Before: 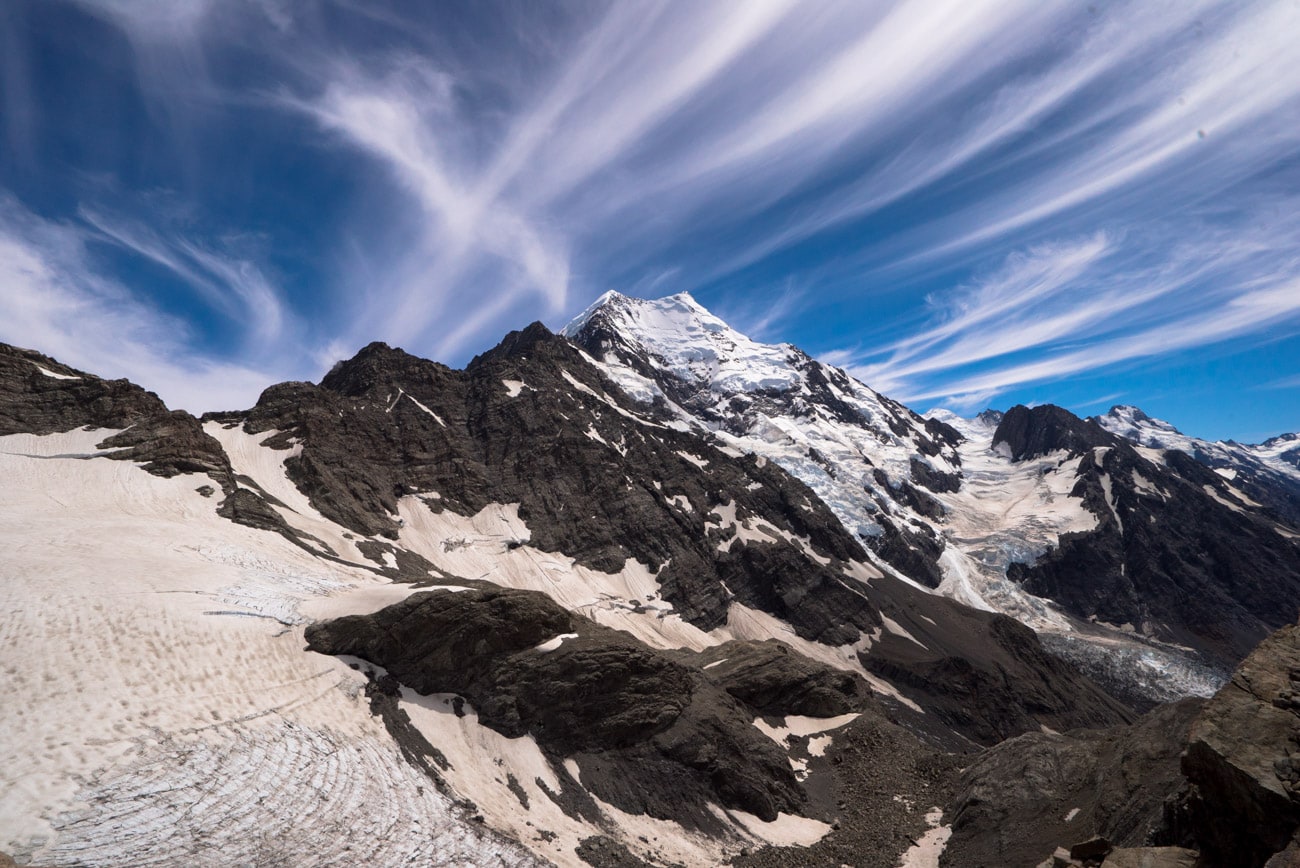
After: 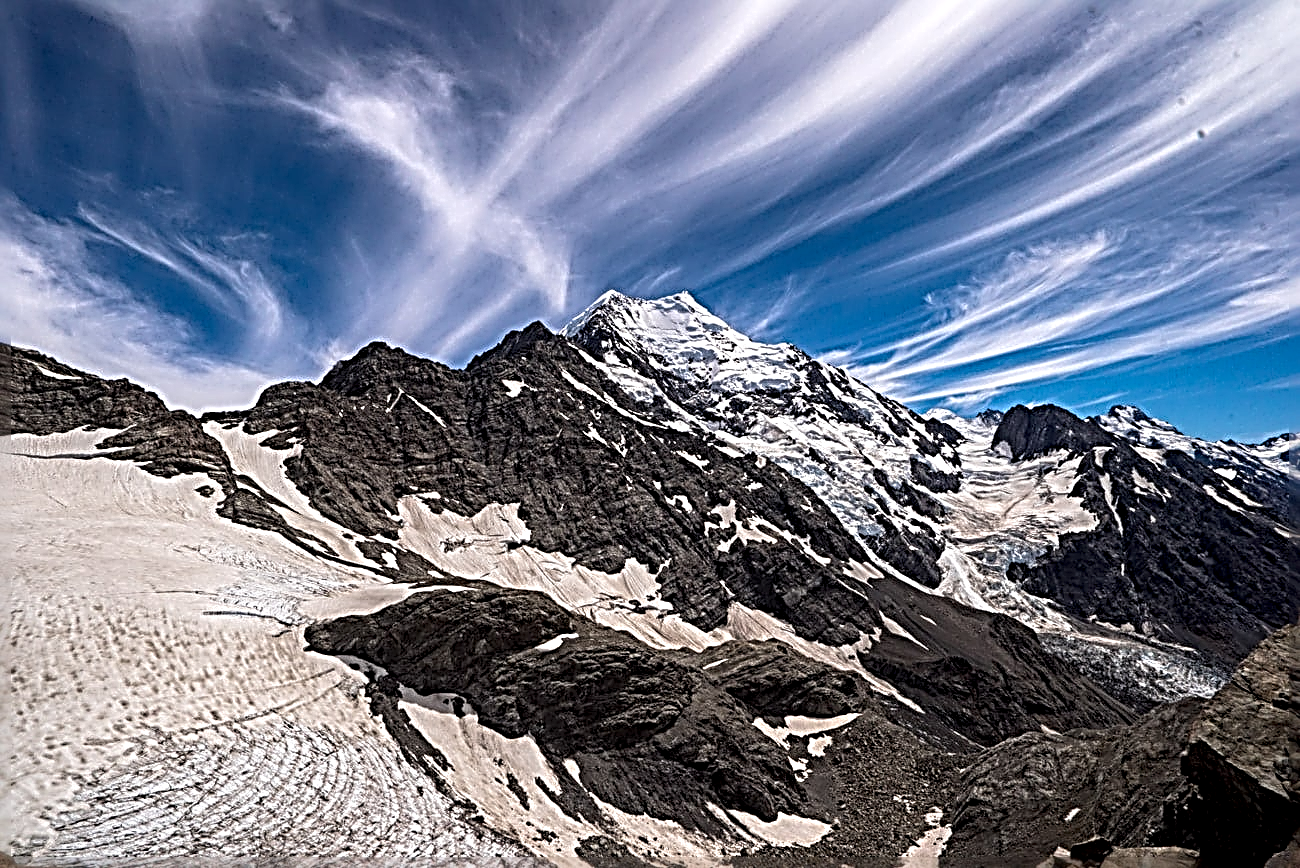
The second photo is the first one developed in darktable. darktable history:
sharpen: radius 4.039, amount 1.986
local contrast: highlights 59%, detail 145%
